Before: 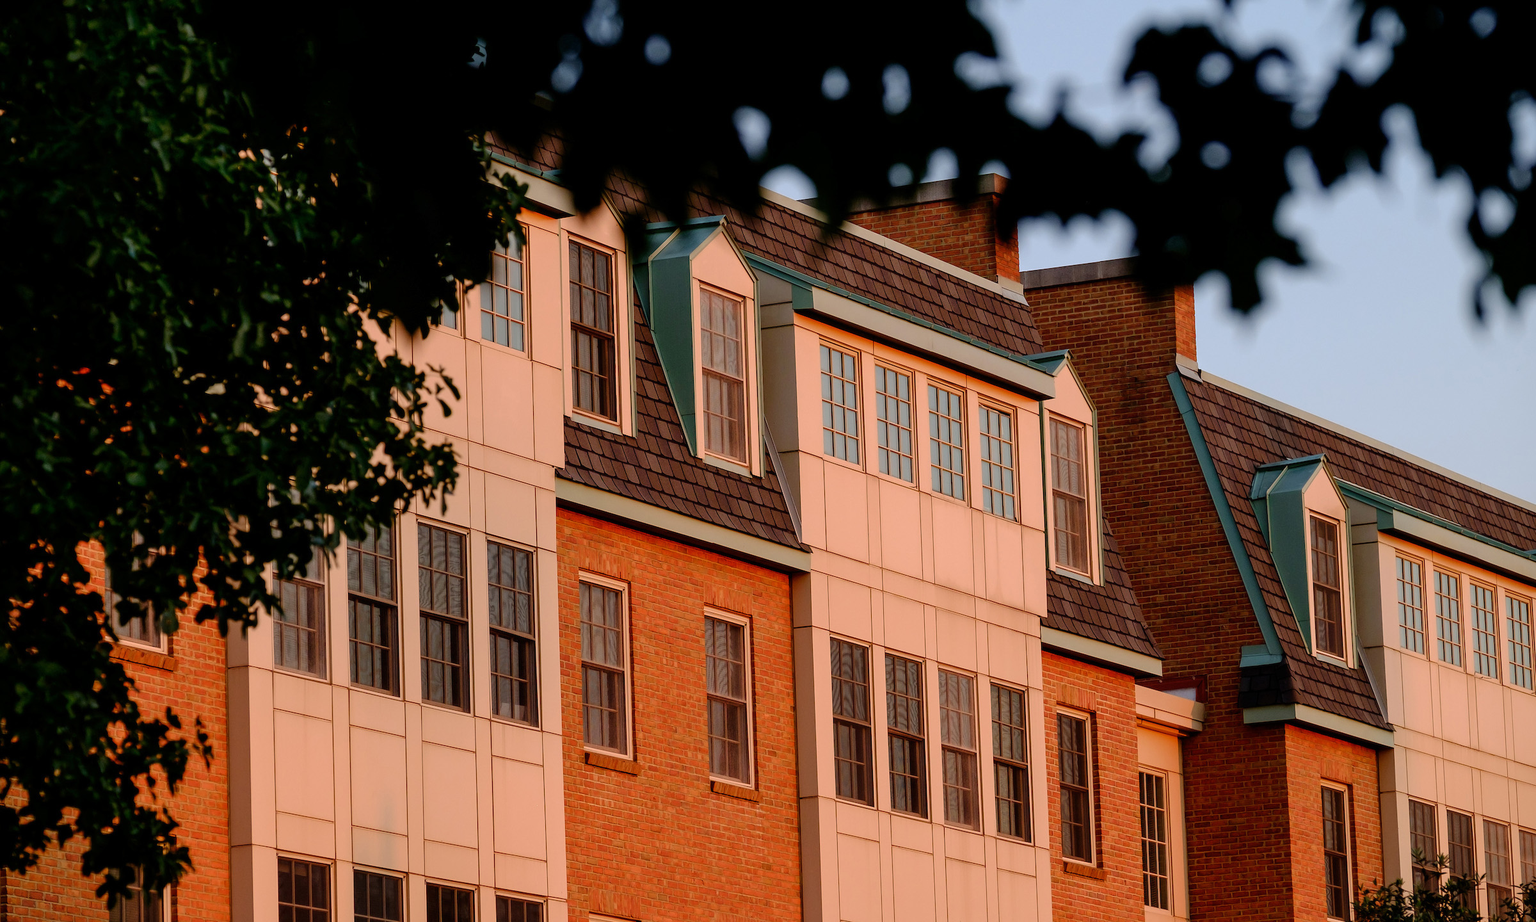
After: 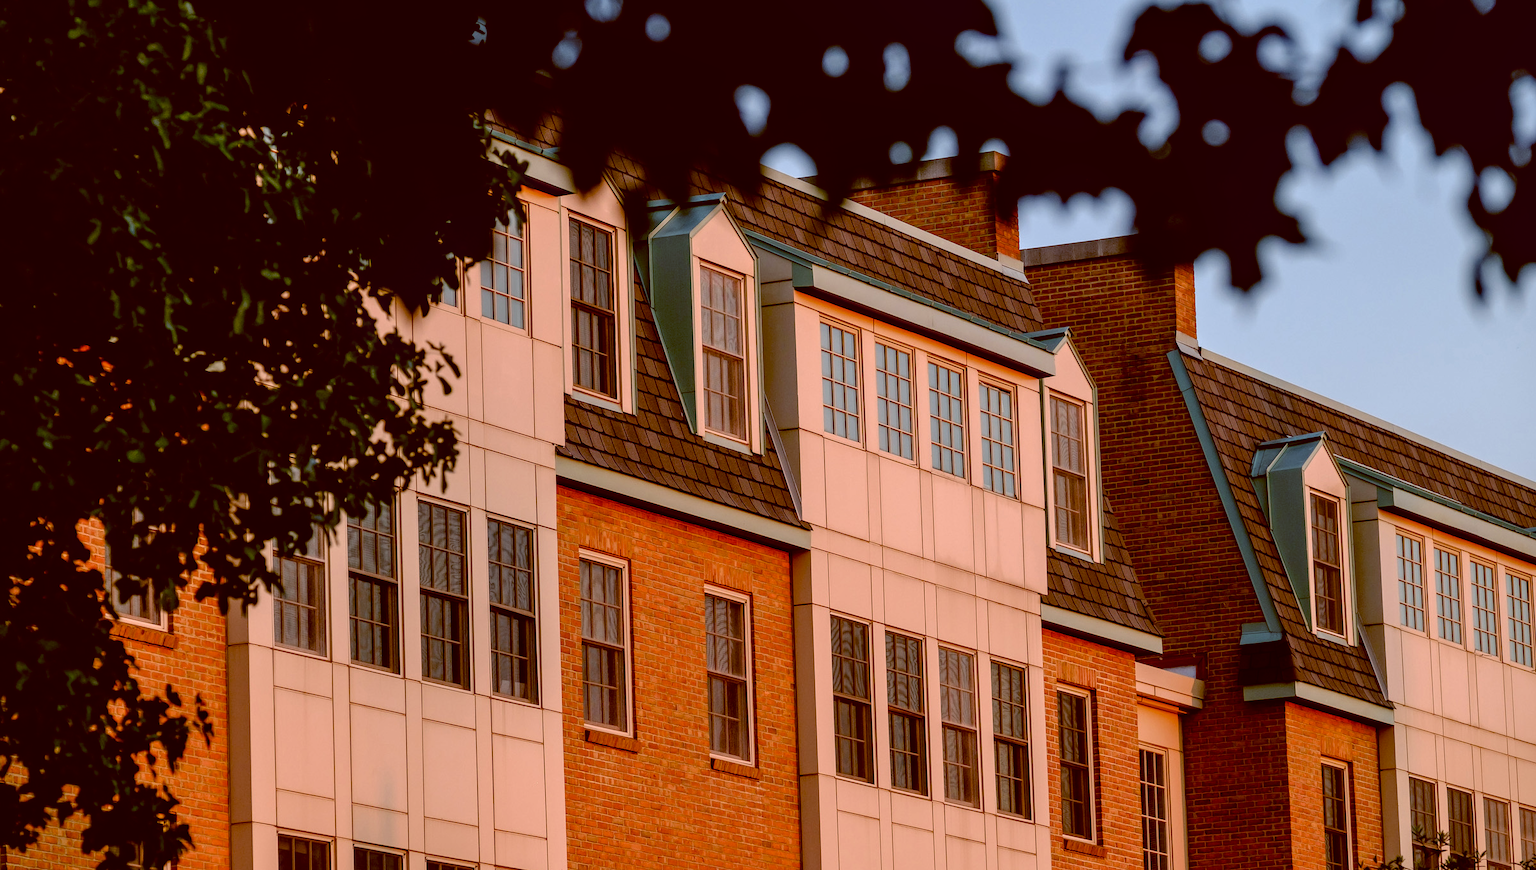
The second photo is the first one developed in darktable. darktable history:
local contrast: detail 130%
crop and rotate: top 2.479%, bottom 3.018%
color balance: lift [1, 1.015, 1.004, 0.985], gamma [1, 0.958, 0.971, 1.042], gain [1, 0.956, 0.977, 1.044]
